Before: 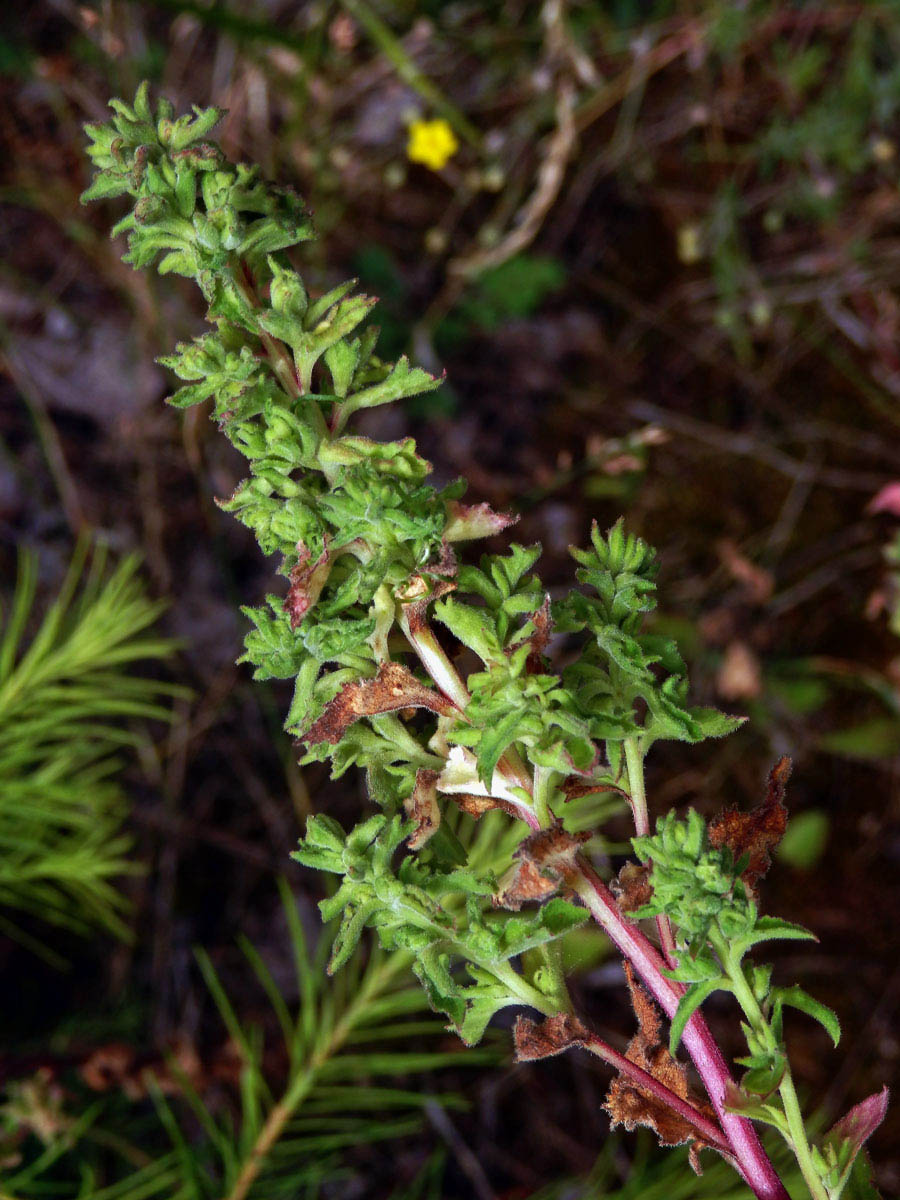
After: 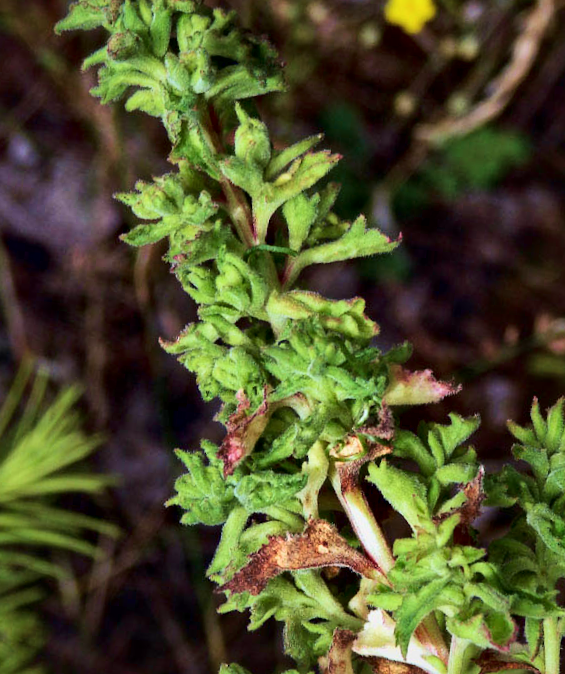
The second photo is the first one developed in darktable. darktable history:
local contrast: mode bilateral grid, contrast 49, coarseness 49, detail 150%, midtone range 0.2
tone curve: curves: ch0 [(0, 0.023) (0.184, 0.168) (0.491, 0.519) (0.748, 0.765) (1, 0.919)]; ch1 [(0, 0) (0.179, 0.173) (0.322, 0.32) (0.424, 0.424) (0.496, 0.501) (0.563, 0.586) (0.761, 0.803) (1, 1)]; ch2 [(0, 0) (0.434, 0.447) (0.483, 0.487) (0.557, 0.541) (0.697, 0.68) (1, 1)], color space Lab, linked channels, preserve colors none
crop and rotate: angle -5.54°, left 2.08%, top 6.701%, right 27.304%, bottom 30.102%
velvia: strength 27.37%
